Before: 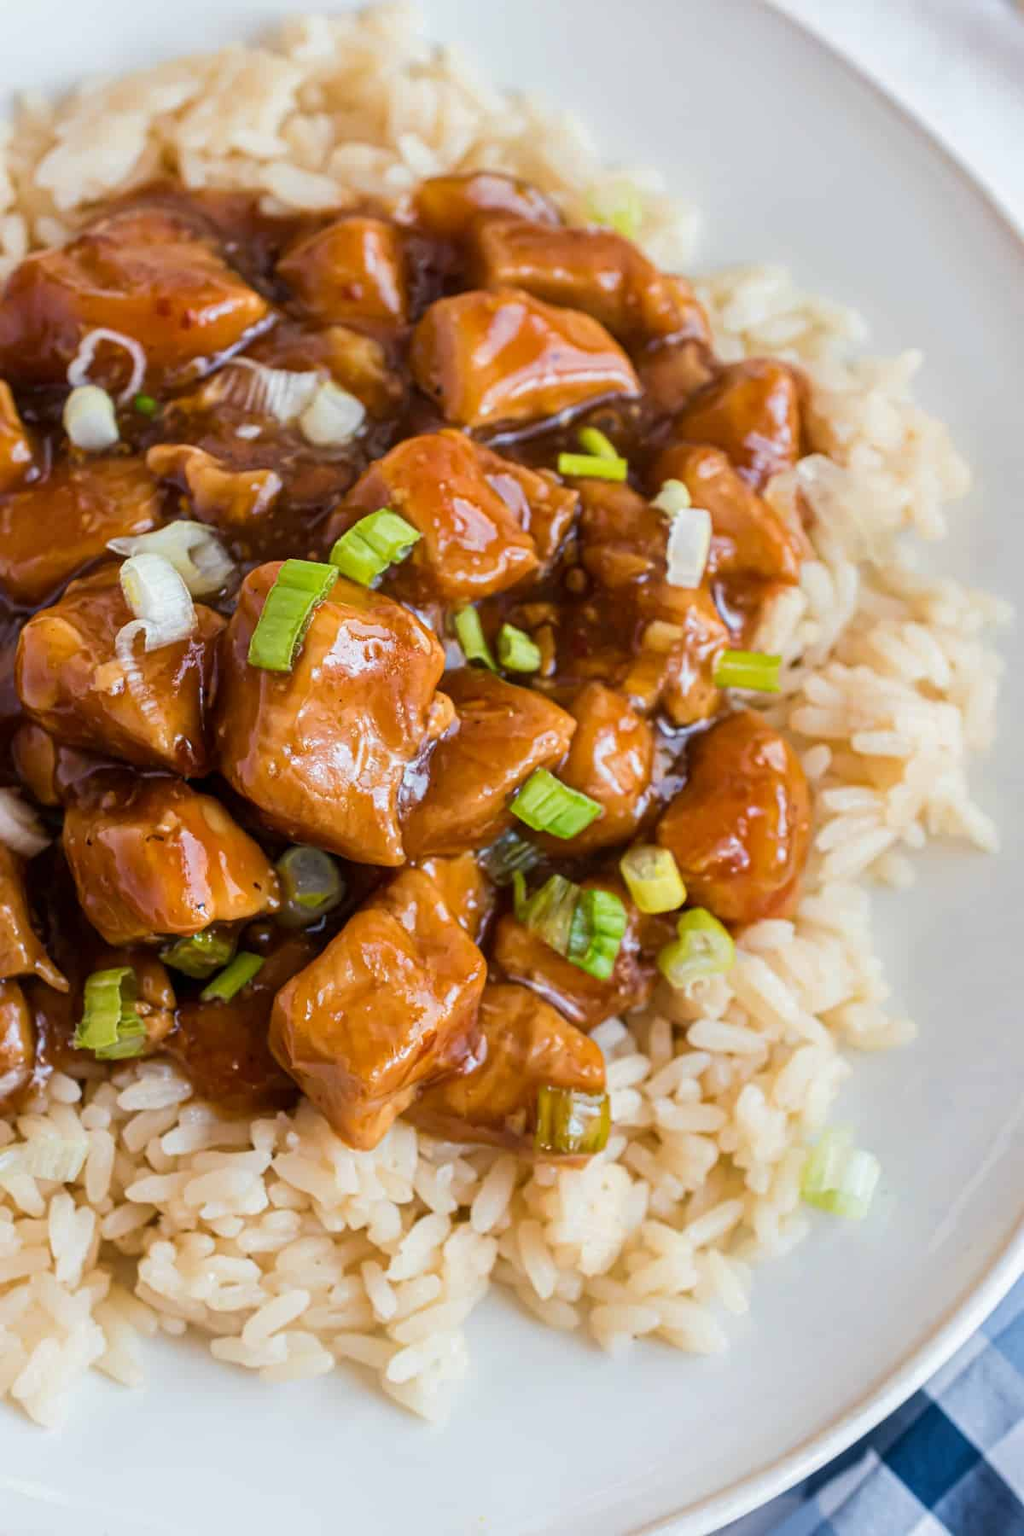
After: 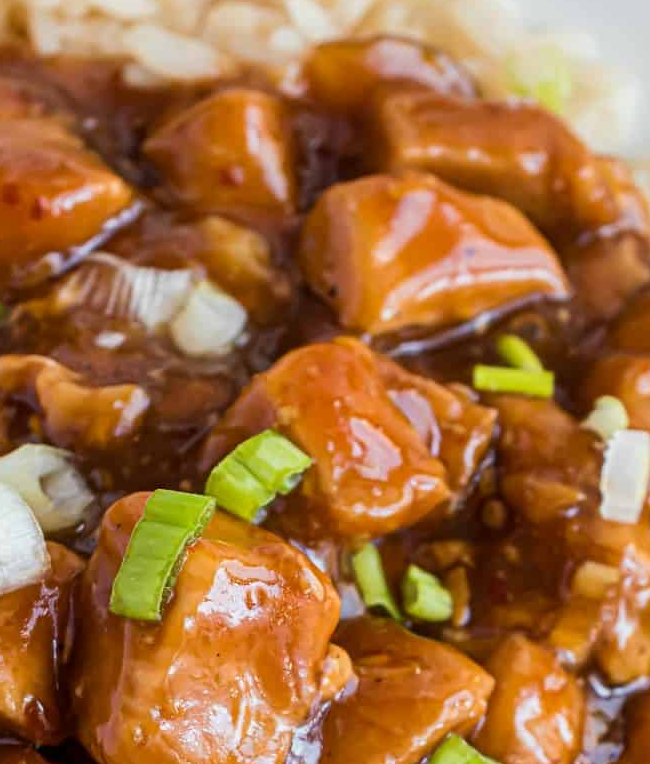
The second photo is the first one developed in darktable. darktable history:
crop: left 15.156%, top 9.237%, right 30.647%, bottom 48.301%
